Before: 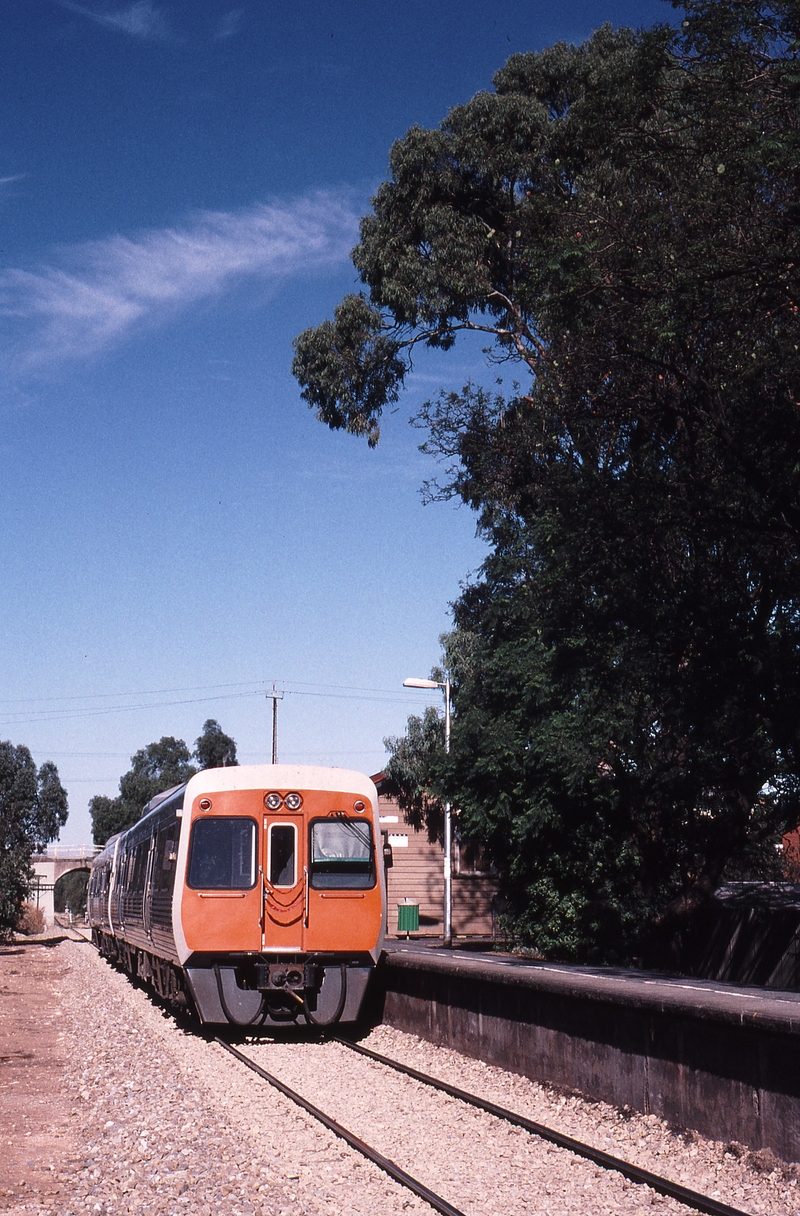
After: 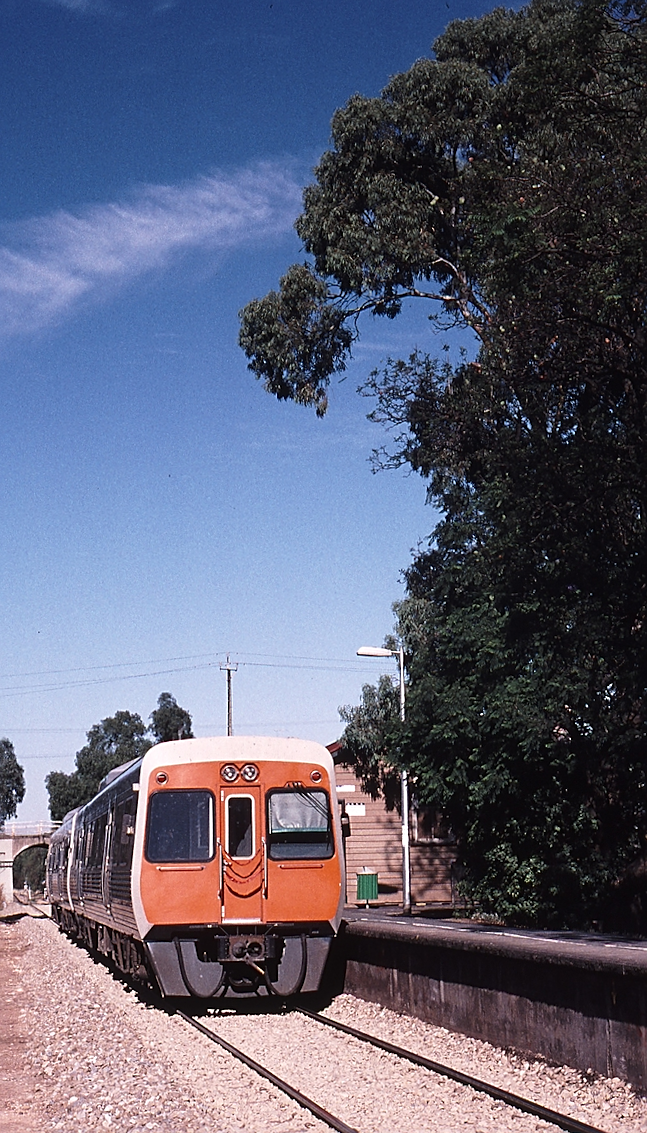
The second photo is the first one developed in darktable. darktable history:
crop and rotate: angle 1.31°, left 4.487%, top 0.998%, right 11.847%, bottom 2.619%
sharpen: on, module defaults
